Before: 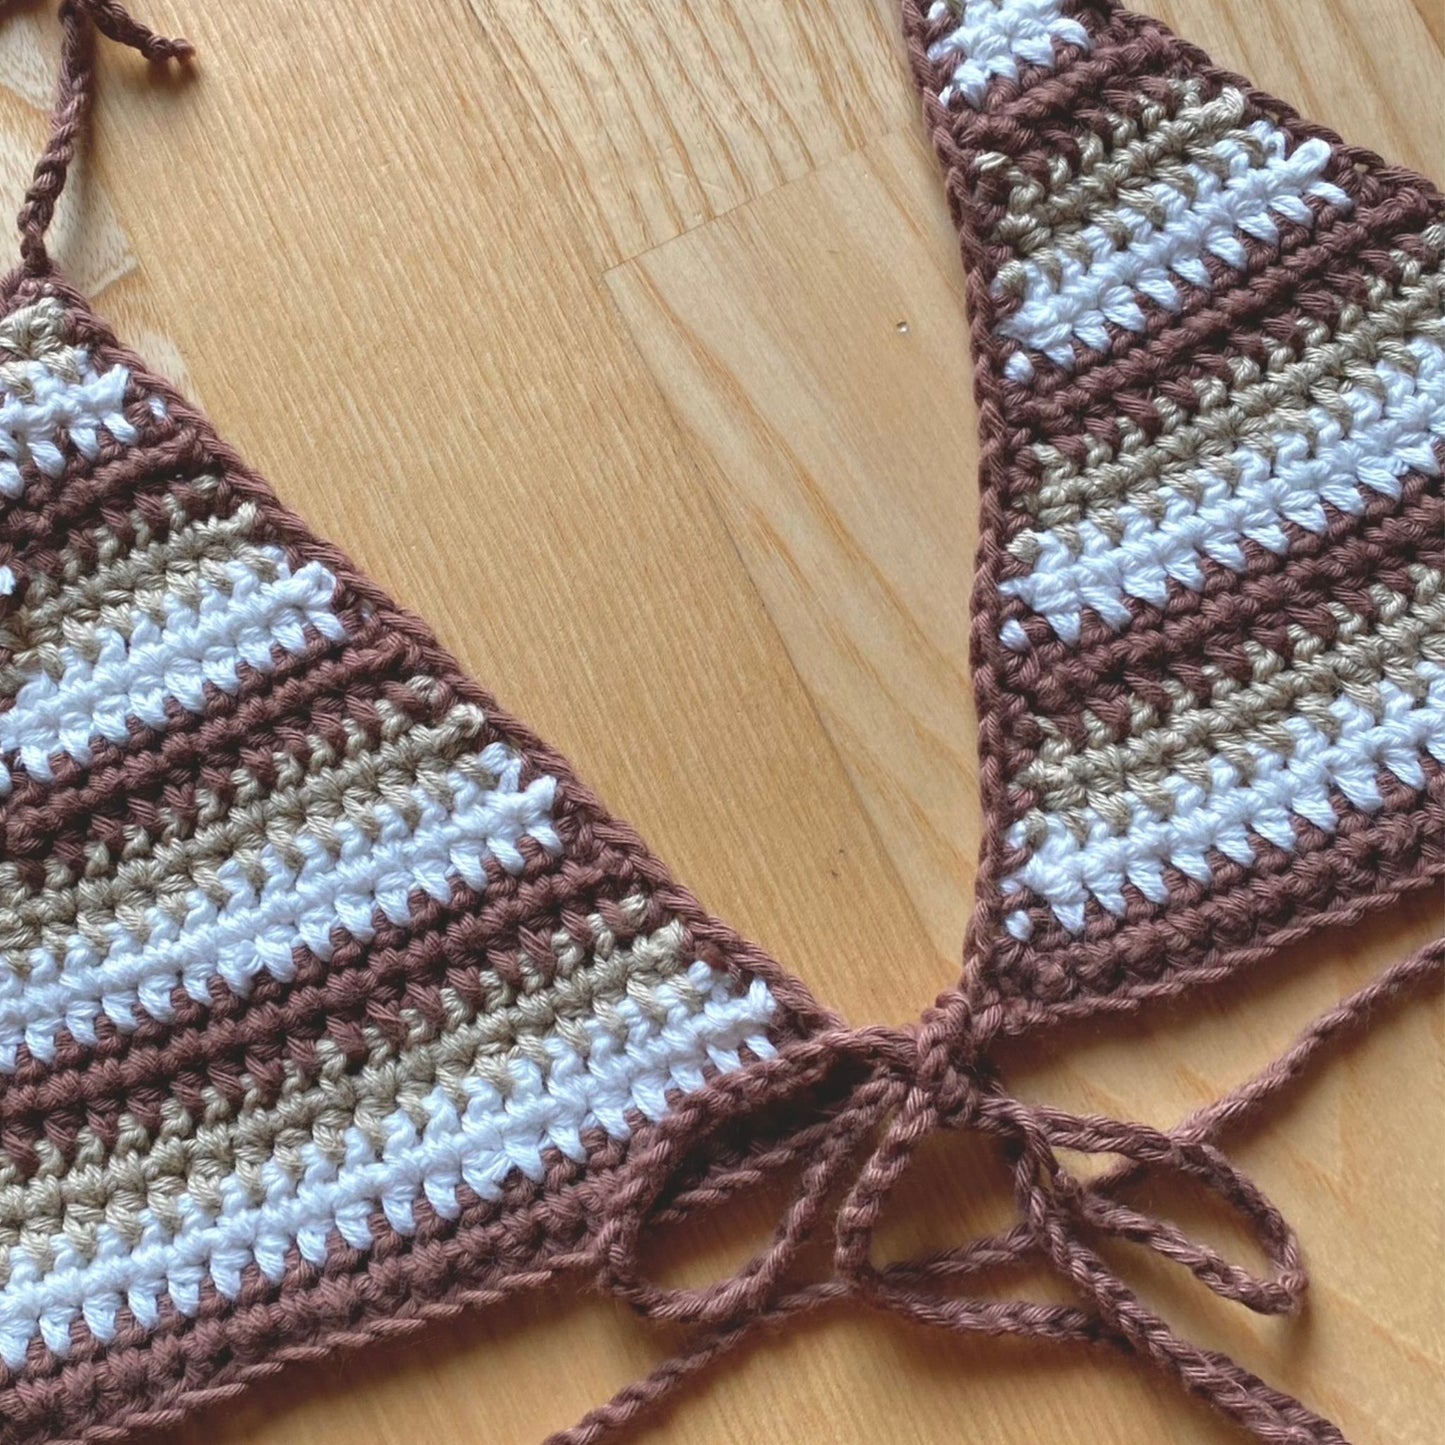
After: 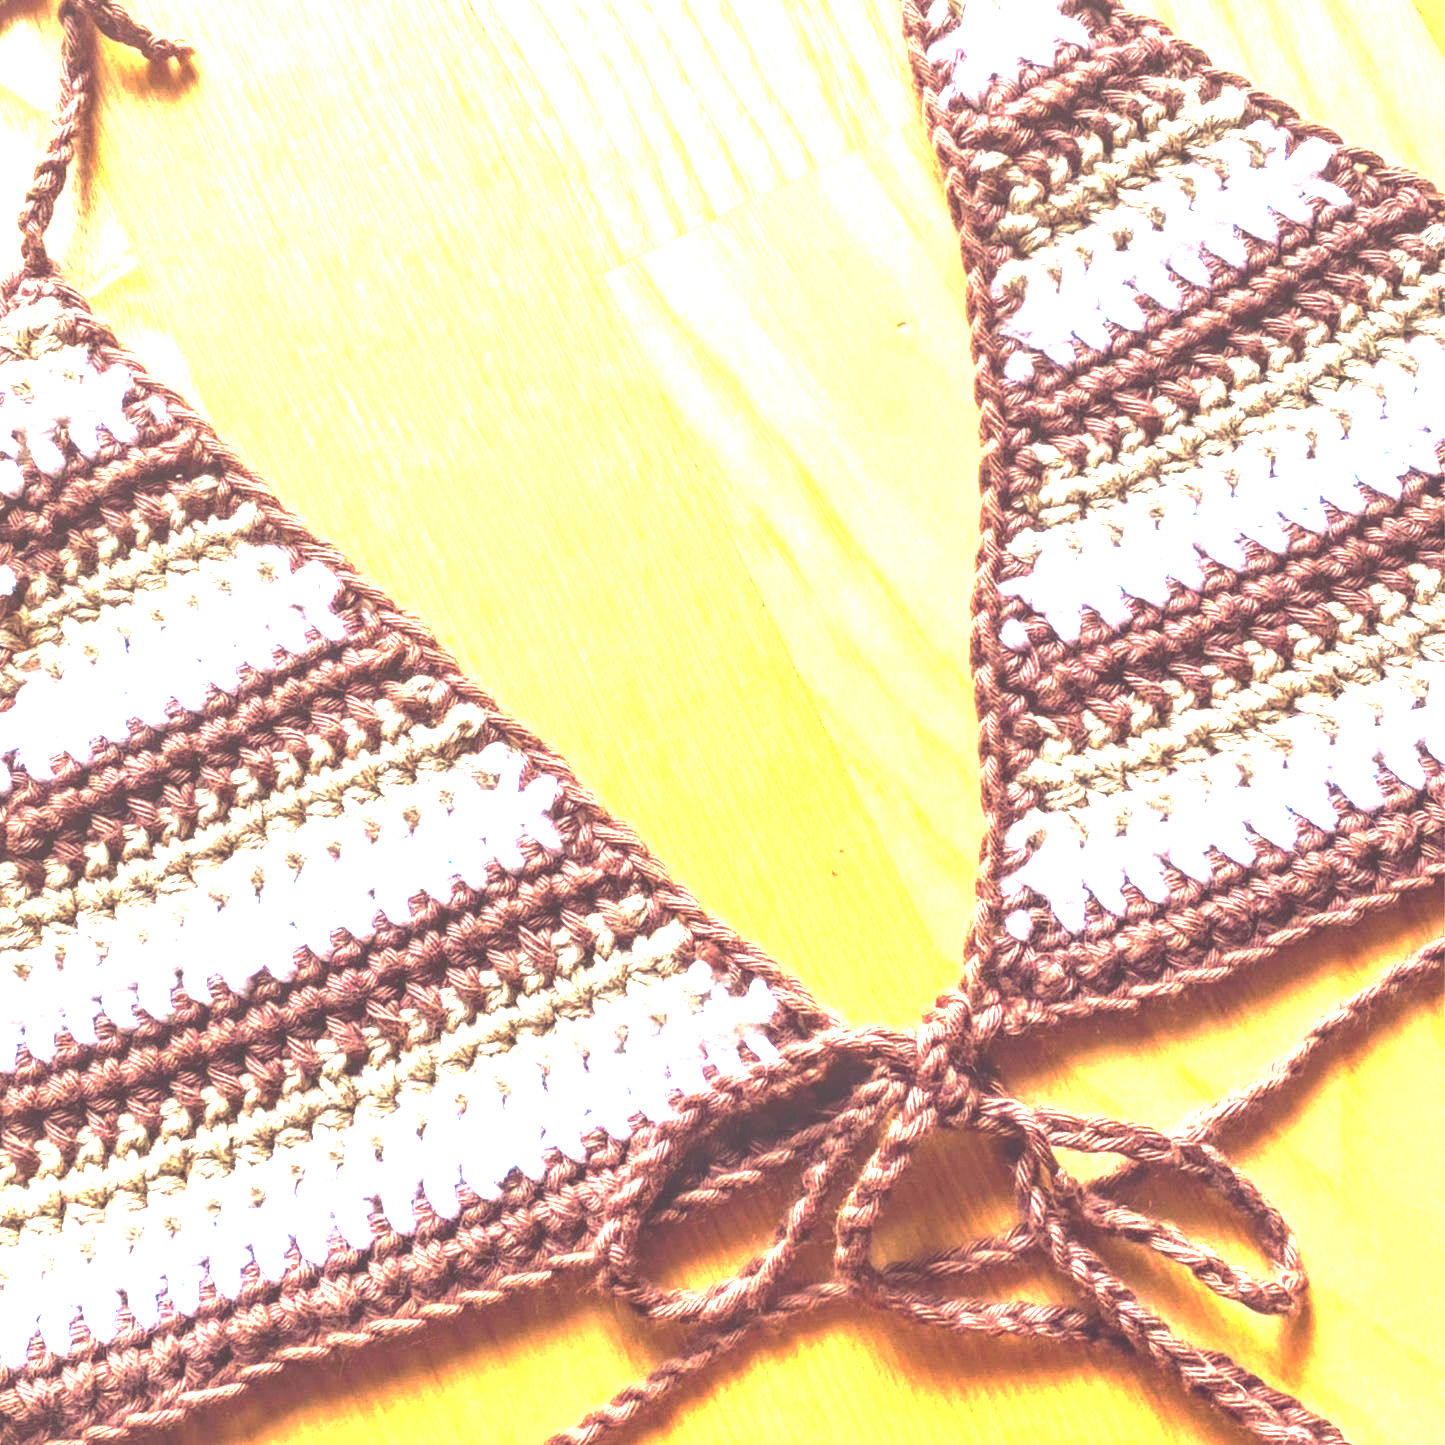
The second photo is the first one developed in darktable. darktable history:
exposure: exposure 2.19 EV, compensate highlight preservation false
tone equalizer: -8 EV 0.066 EV, edges refinement/feathering 500, mask exposure compensation -1.57 EV, preserve details guided filter
tone curve: curves: ch0 [(0, 0) (0.405, 0.351) (1, 1)], preserve colors none
color correction: highlights a* 20.11, highlights b* 27.5, shadows a* 3.31, shadows b* -16.62, saturation 0.72
base curve: curves: ch0 [(0, 0) (0.595, 0.418) (1, 1)], preserve colors none
color zones: curves: ch0 [(0.254, 0.492) (0.724, 0.62)]; ch1 [(0.25, 0.528) (0.719, 0.796)]; ch2 [(0, 0.472) (0.25, 0.5) (0.73, 0.184)]
local contrast: on, module defaults
